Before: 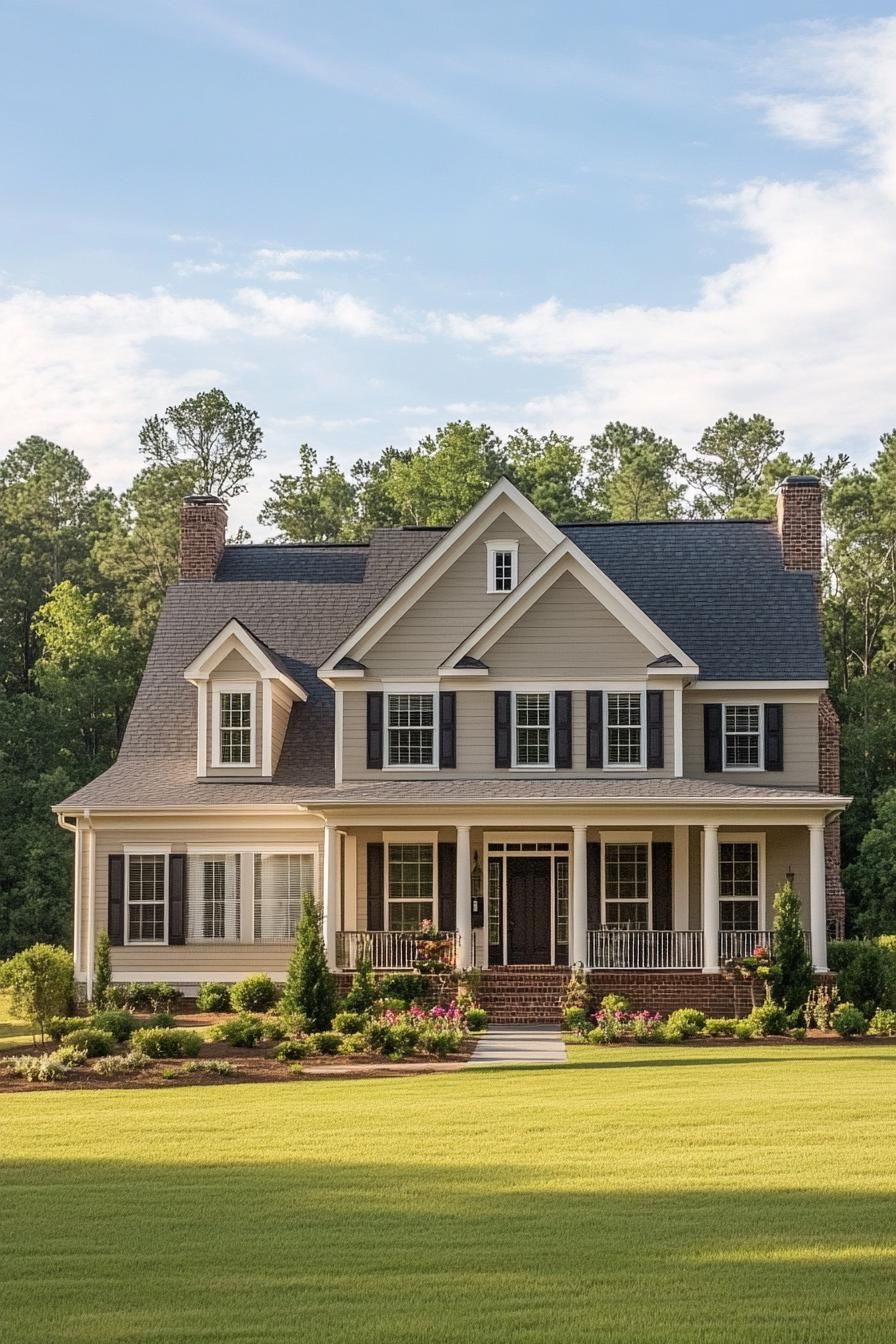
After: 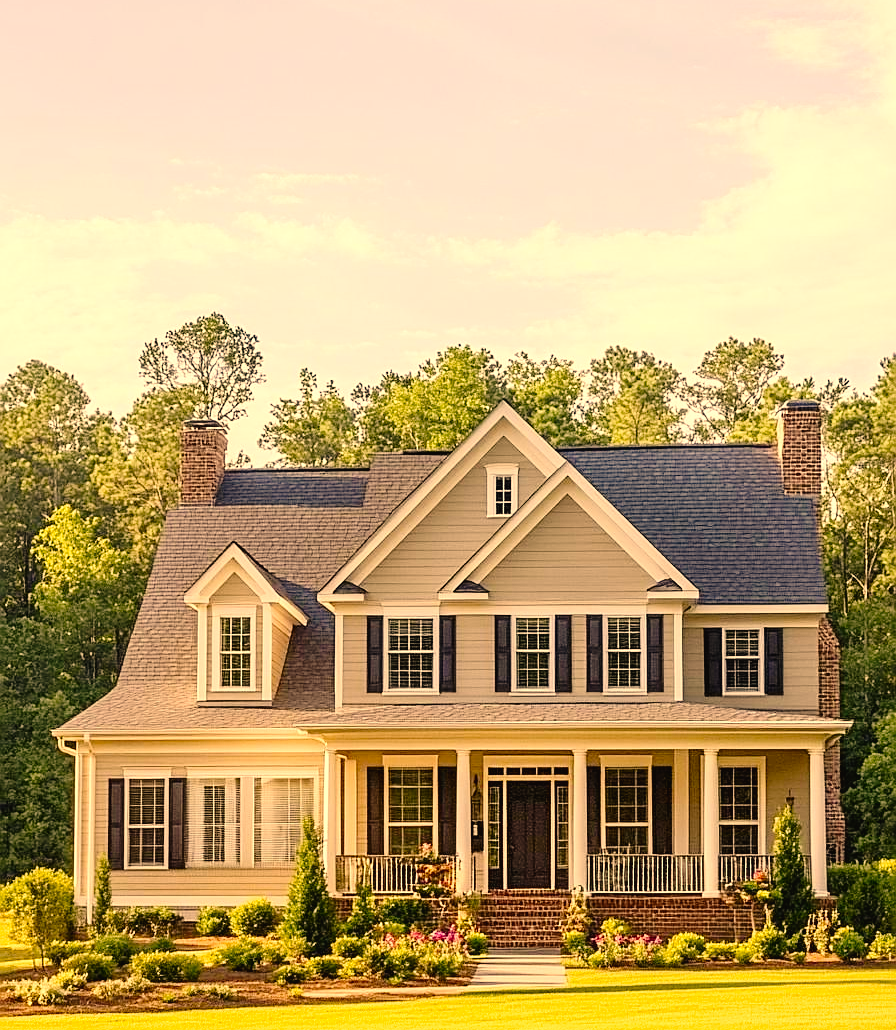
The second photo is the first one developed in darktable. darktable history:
tone curve: curves: ch0 [(0, 0.021) (0.049, 0.044) (0.152, 0.14) (0.328, 0.377) (0.473, 0.543) (0.641, 0.705) (0.868, 0.887) (1, 0.969)]; ch1 [(0, 0) (0.302, 0.331) (0.427, 0.433) (0.472, 0.47) (0.502, 0.503) (0.522, 0.526) (0.564, 0.591) (0.602, 0.632) (0.677, 0.701) (0.859, 0.885) (1, 1)]; ch2 [(0, 0) (0.33, 0.301) (0.447, 0.44) (0.487, 0.496) (0.502, 0.516) (0.535, 0.554) (0.565, 0.598) (0.618, 0.629) (1, 1)], preserve colors none
crop: top 5.688%, bottom 17.63%
contrast brightness saturation: contrast 0.041, saturation 0.156
sharpen: on, module defaults
color correction: highlights a* 15.01, highlights b* 32.3
exposure: black level correction 0.001, exposure 0.499 EV, compensate highlight preservation false
